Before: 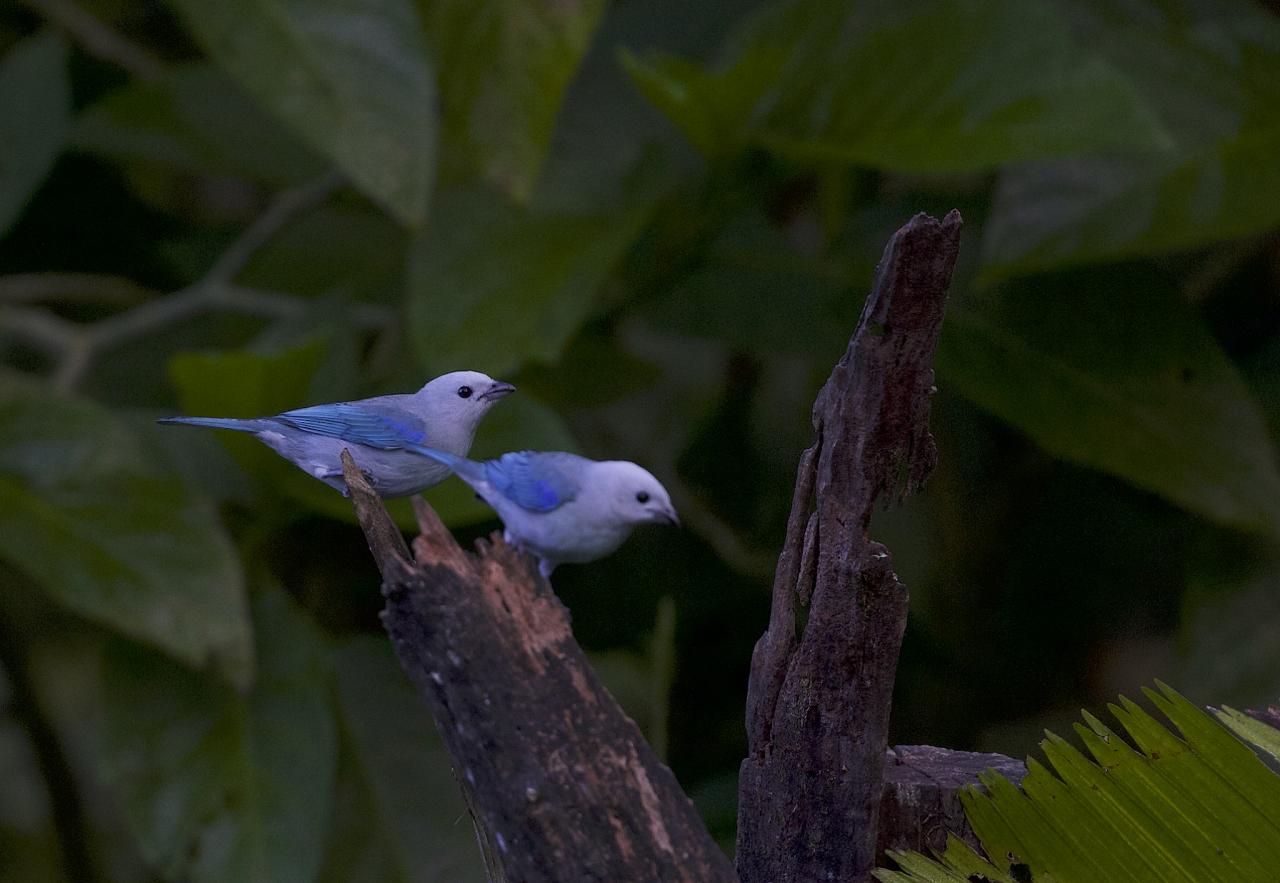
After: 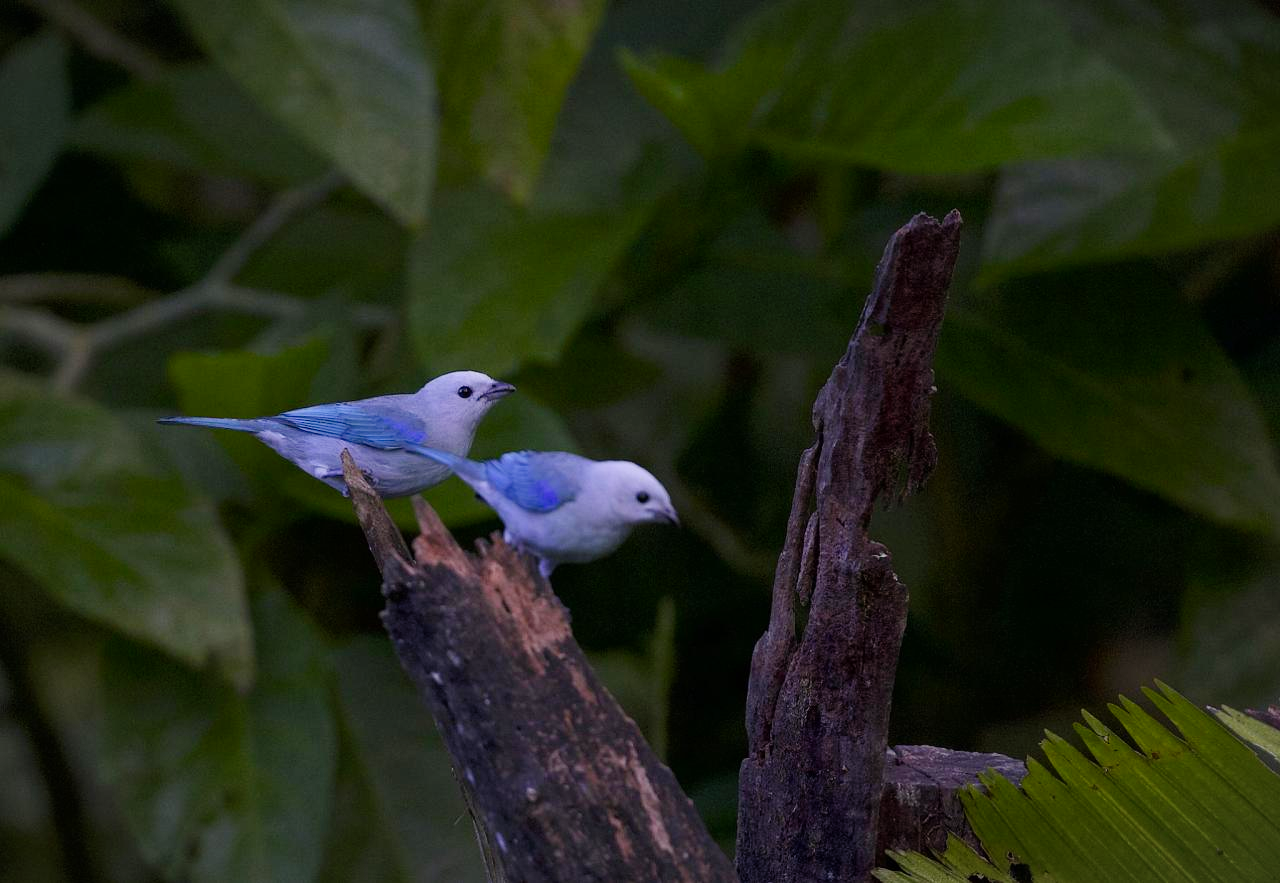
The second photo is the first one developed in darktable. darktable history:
tone curve: curves: ch0 [(0, 0) (0.051, 0.047) (0.102, 0.099) (0.228, 0.262) (0.446, 0.527) (0.695, 0.778) (0.908, 0.946) (1, 1)]; ch1 [(0, 0) (0.339, 0.298) (0.402, 0.363) (0.453, 0.413) (0.485, 0.469) (0.494, 0.493) (0.504, 0.501) (0.525, 0.533) (0.563, 0.591) (0.597, 0.631) (1, 1)]; ch2 [(0, 0) (0.48, 0.48) (0.504, 0.5) (0.539, 0.554) (0.59, 0.628) (0.642, 0.682) (0.824, 0.815) (1, 1)], preserve colors none
vignetting: fall-off start 98.59%, fall-off radius 101.04%, width/height ratio 1.423, unbound false
contrast brightness saturation: saturation 0.126
